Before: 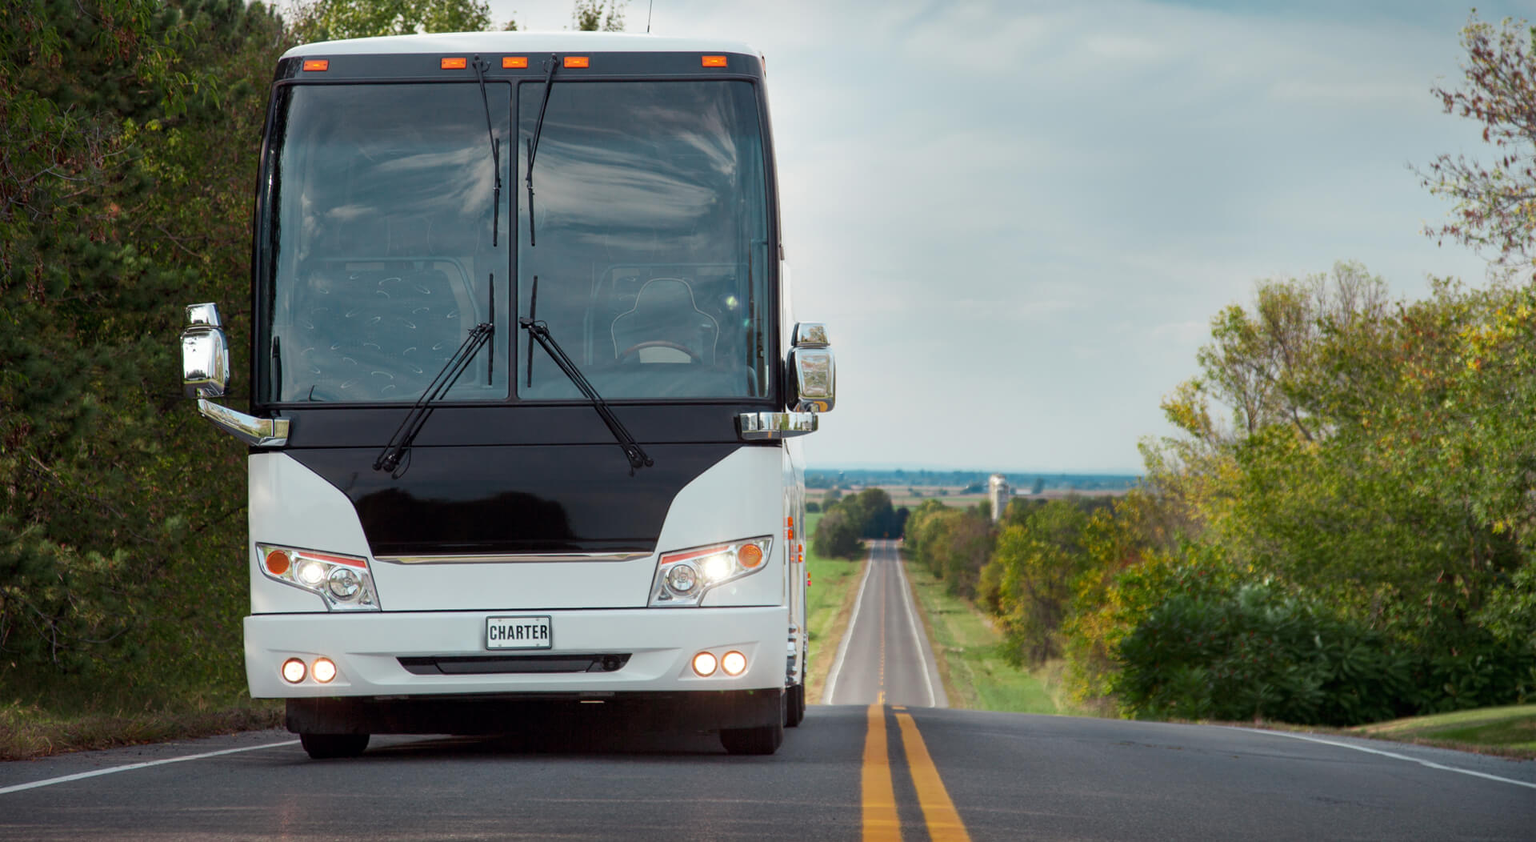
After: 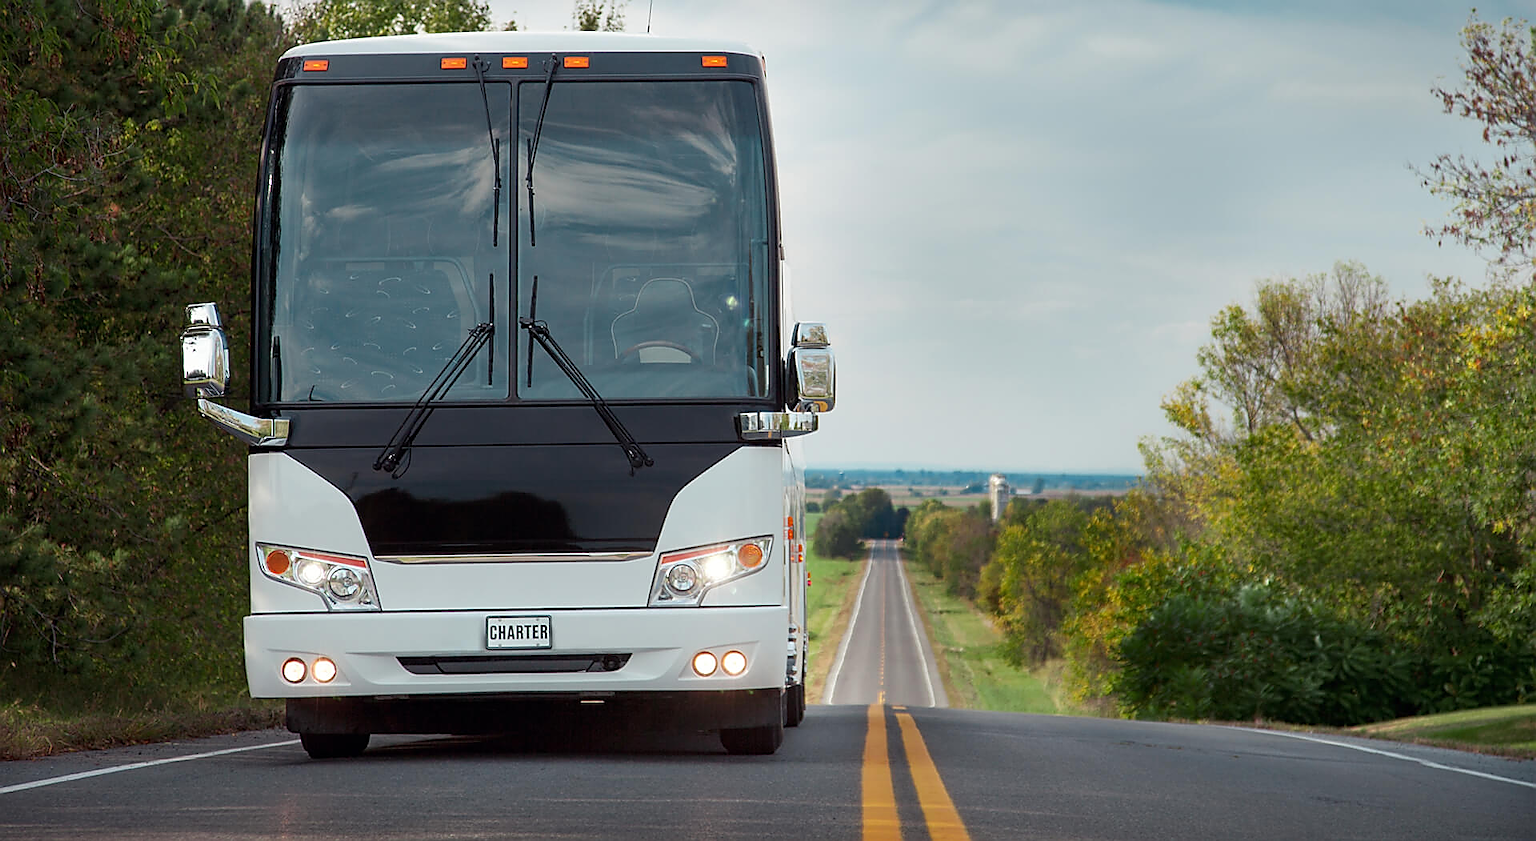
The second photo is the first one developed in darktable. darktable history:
sharpen: radius 1.428, amount 1.245, threshold 0.817
